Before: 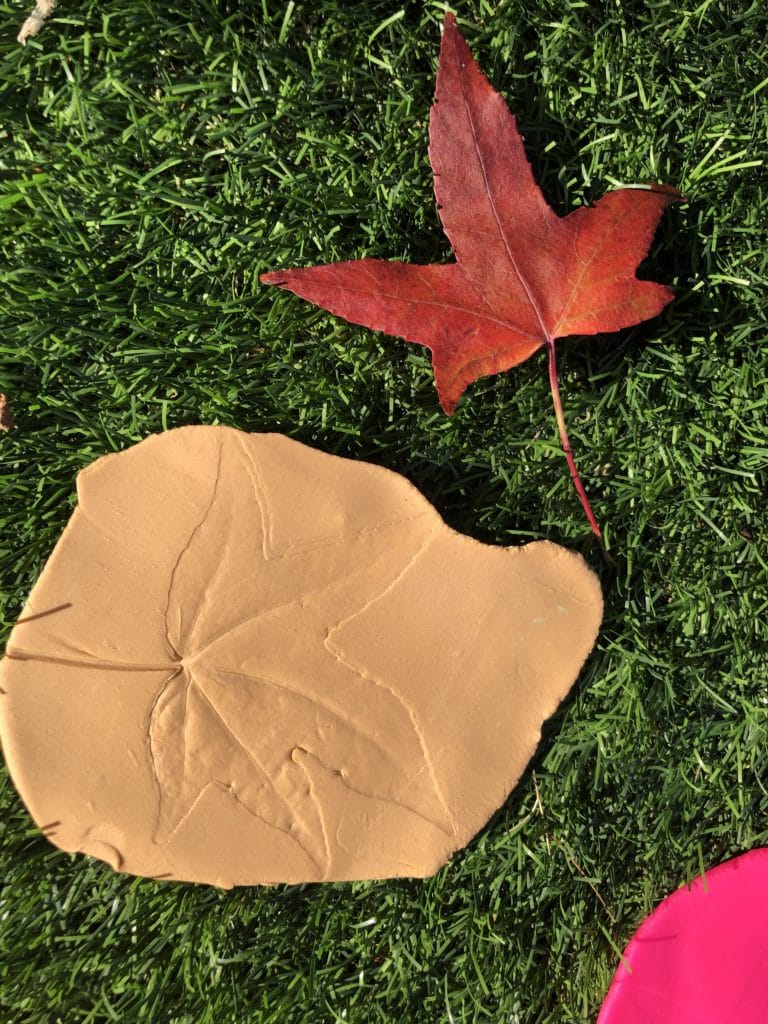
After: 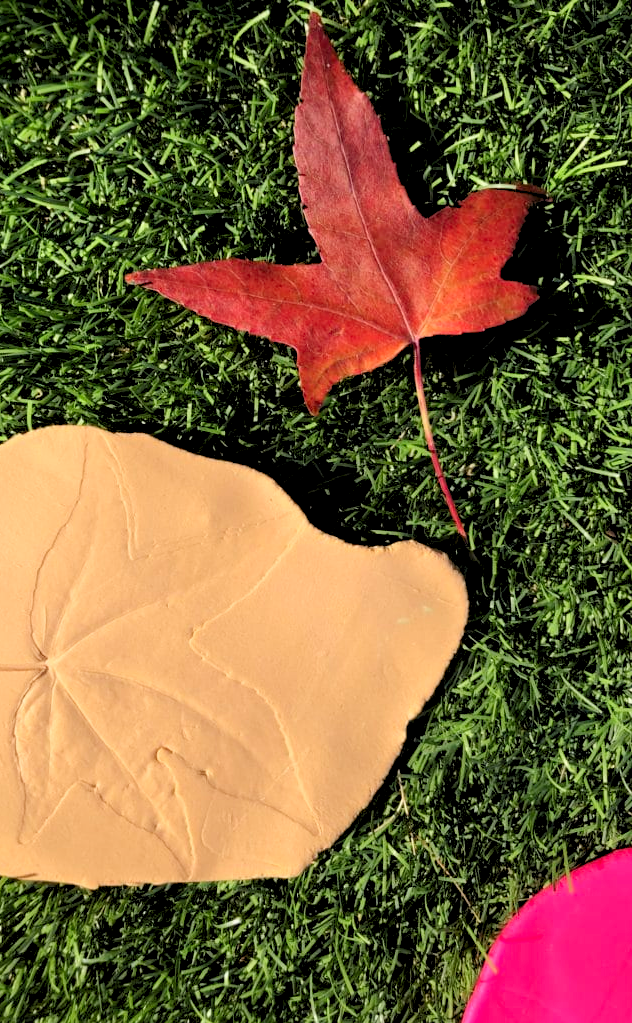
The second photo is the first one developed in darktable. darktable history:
shadows and highlights: shadows -23.08, highlights 46.15, soften with gaussian
rgb levels: preserve colors sum RGB, levels [[0.038, 0.433, 0.934], [0, 0.5, 1], [0, 0.5, 1]]
crop: left 17.582%, bottom 0.031%
contrast brightness saturation: contrast 0.15, brightness -0.01, saturation 0.1
exposure: exposure 0.2 EV, compensate highlight preservation false
